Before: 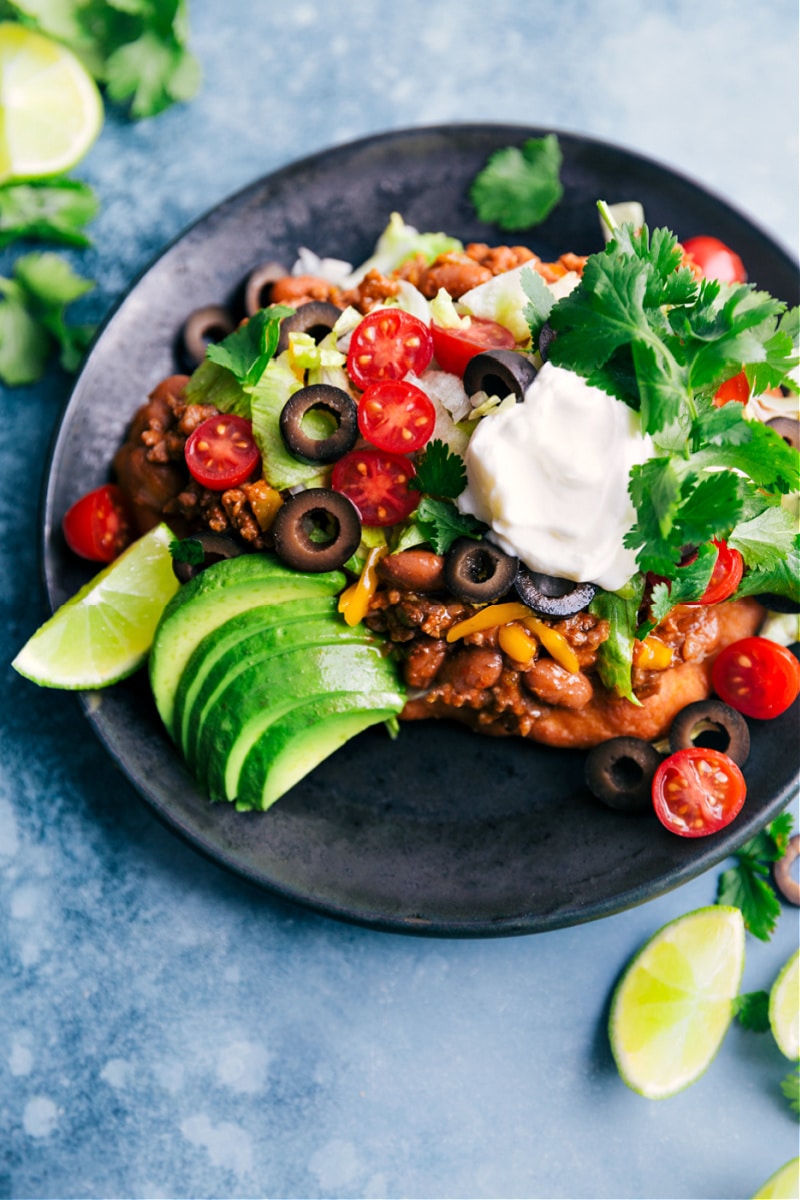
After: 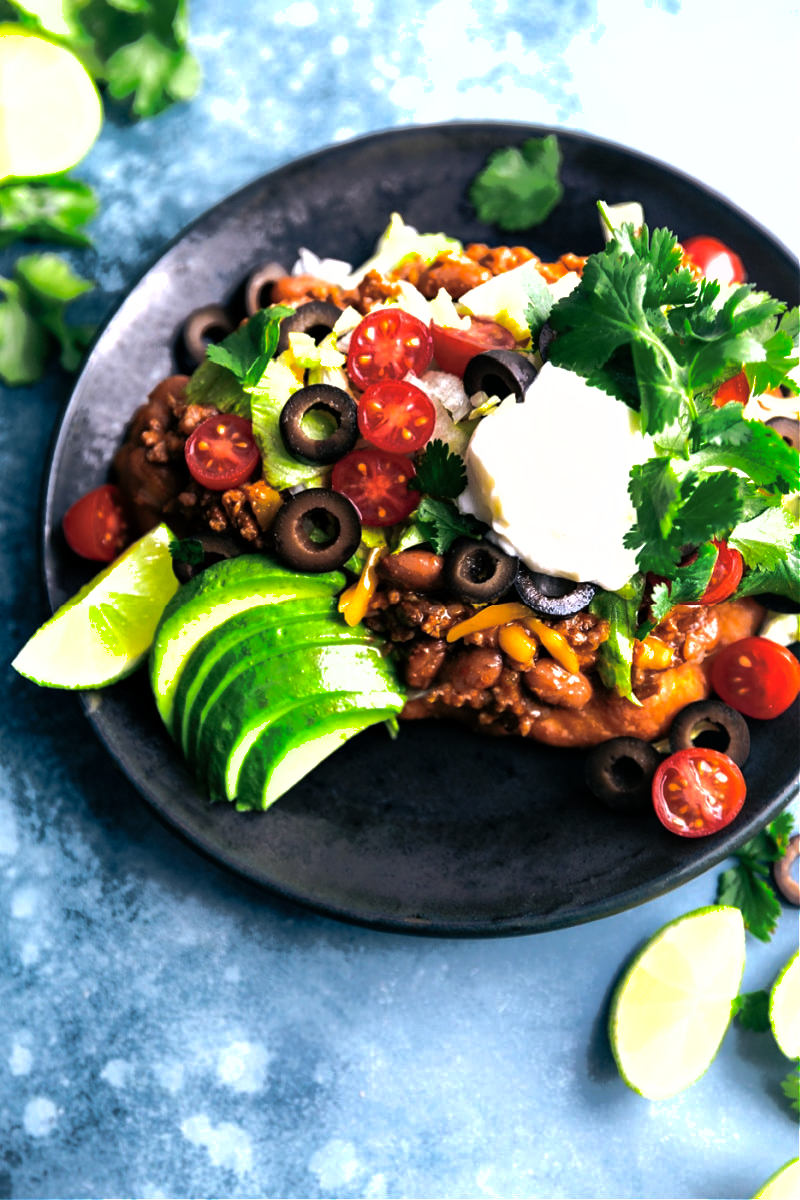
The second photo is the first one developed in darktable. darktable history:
shadows and highlights: highlights -60
tone equalizer: -8 EV -0.741 EV, -7 EV -0.691 EV, -6 EV -0.594 EV, -5 EV -0.383 EV, -3 EV 0.391 EV, -2 EV 0.6 EV, -1 EV 0.698 EV, +0 EV 0.749 EV
color balance rgb: shadows lift › chroma 1.01%, shadows lift › hue 242.1°, linear chroma grading › global chroma 8.896%, perceptual saturation grading › global saturation -0.047%, perceptual brilliance grading › highlights 1.421%, perceptual brilliance grading › mid-tones -50.194%, perceptual brilliance grading › shadows -50.061%
